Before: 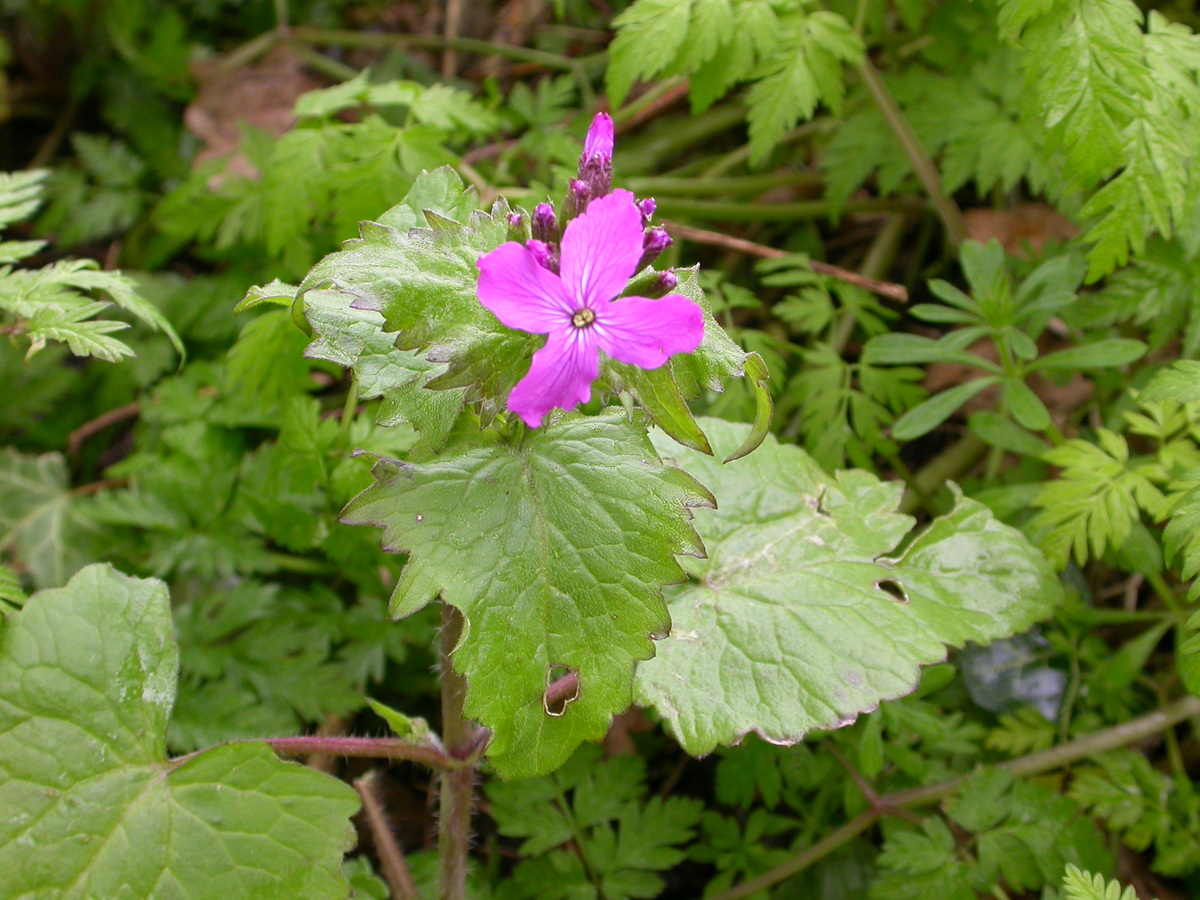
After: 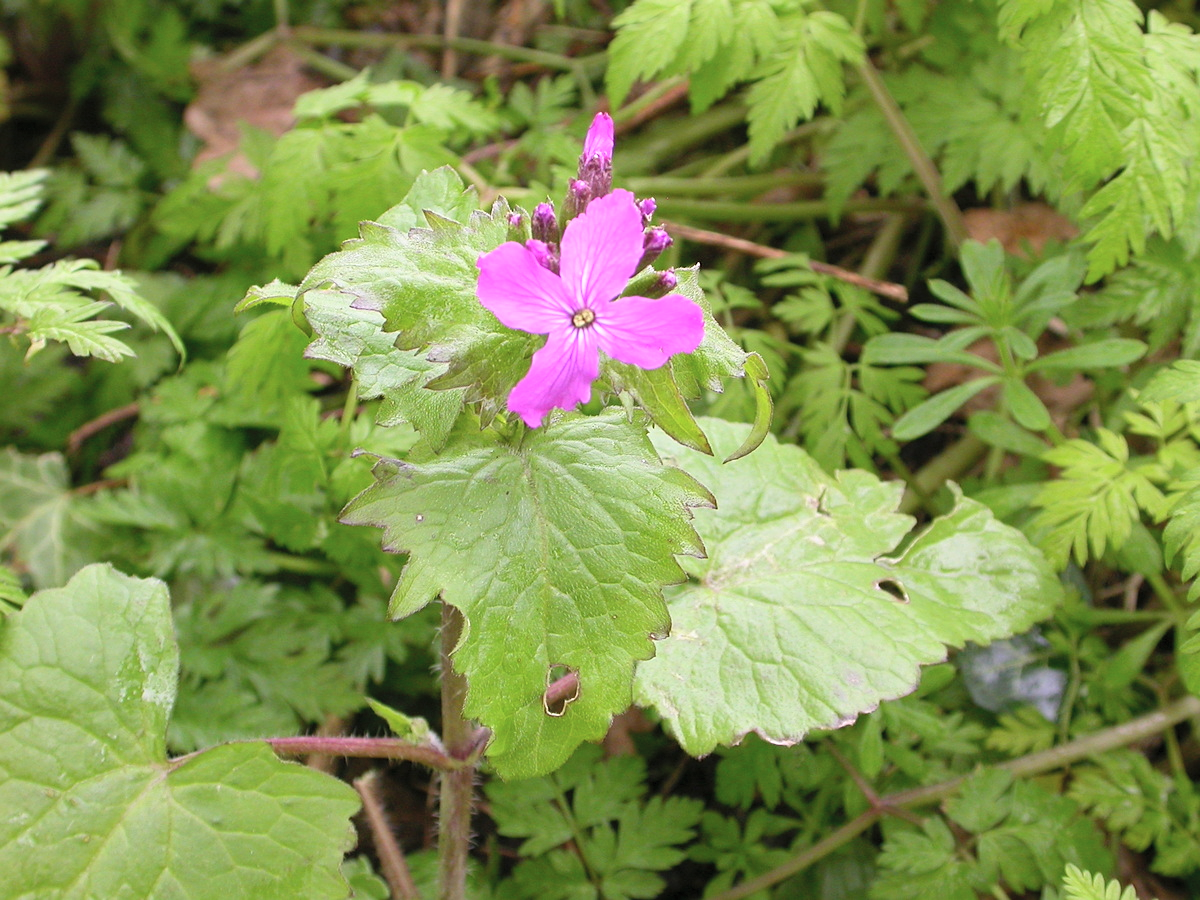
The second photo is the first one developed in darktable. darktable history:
contrast brightness saturation: contrast 0.144, brightness 0.209
sharpen: radius 1.322, amount 0.307, threshold 0.109
